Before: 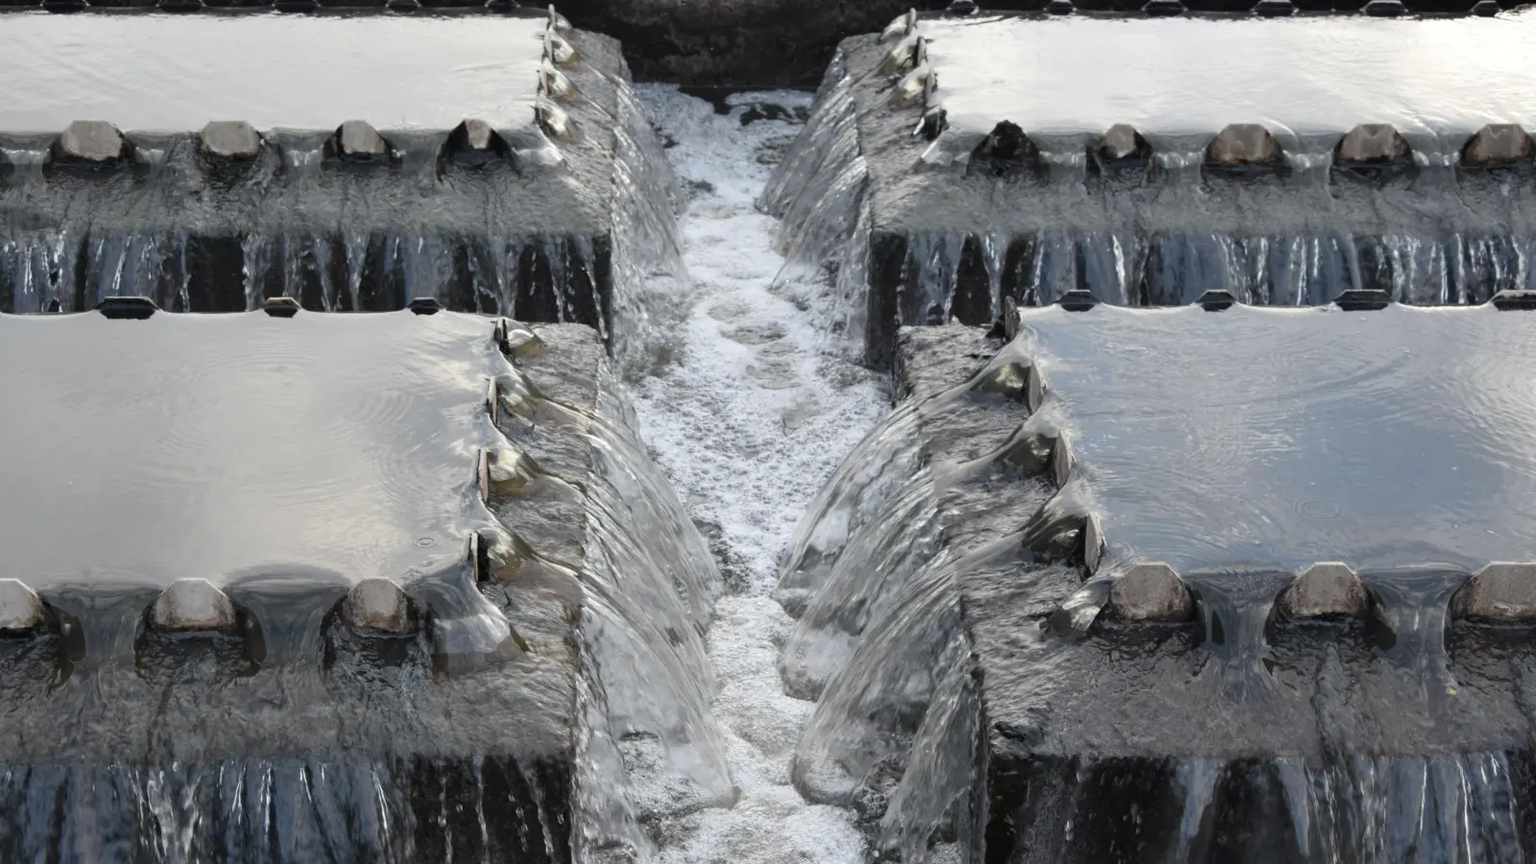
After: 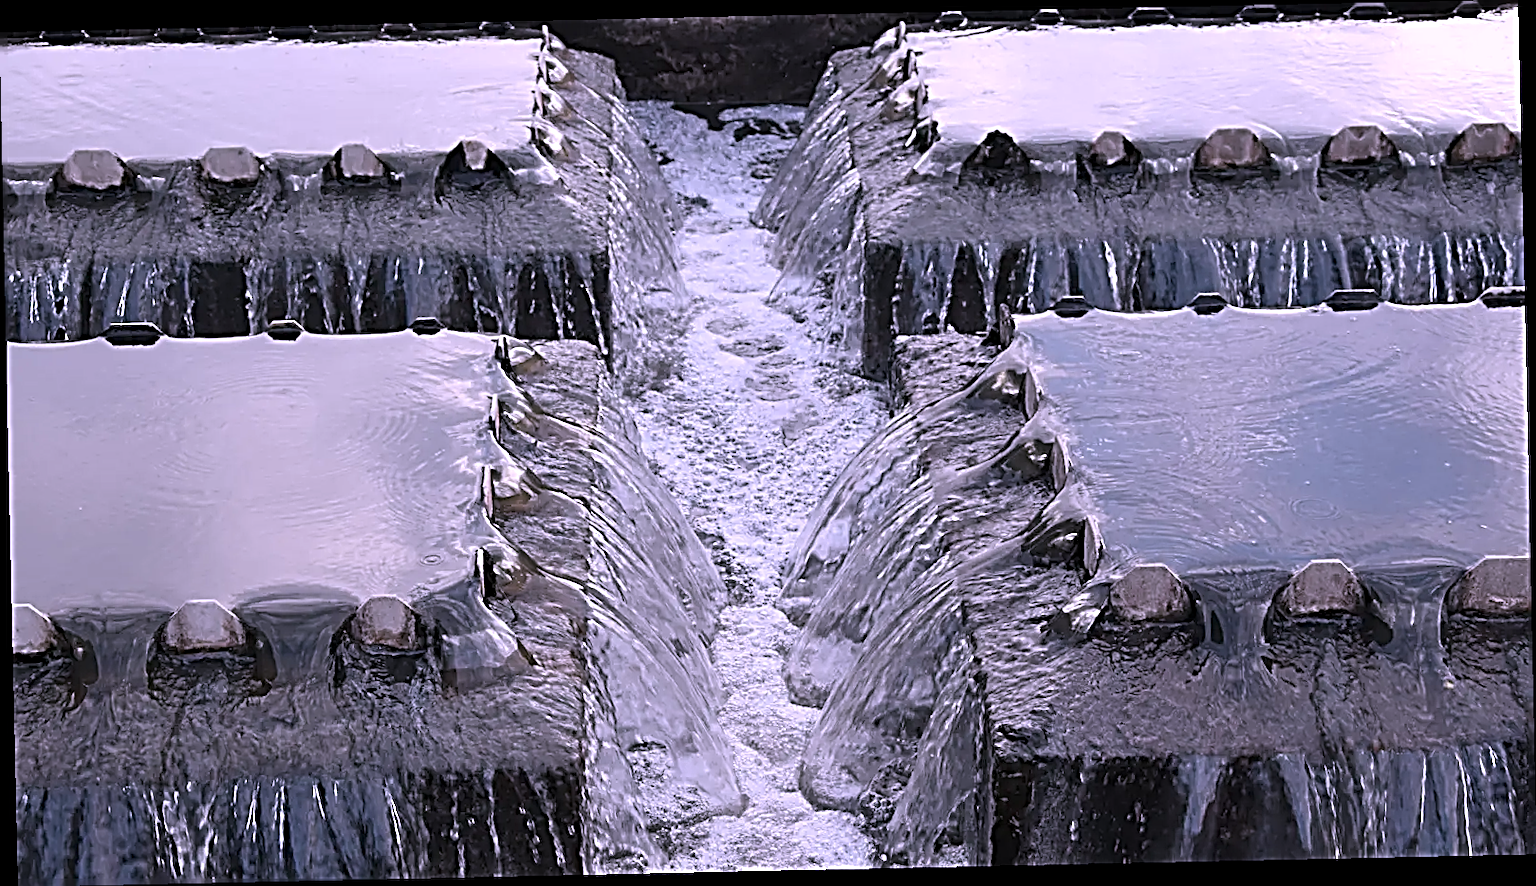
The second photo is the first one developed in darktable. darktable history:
rotate and perspective: rotation -1.24°, automatic cropping off
sharpen: radius 3.158, amount 1.731
color correction: highlights a* 15.03, highlights b* -25.07
